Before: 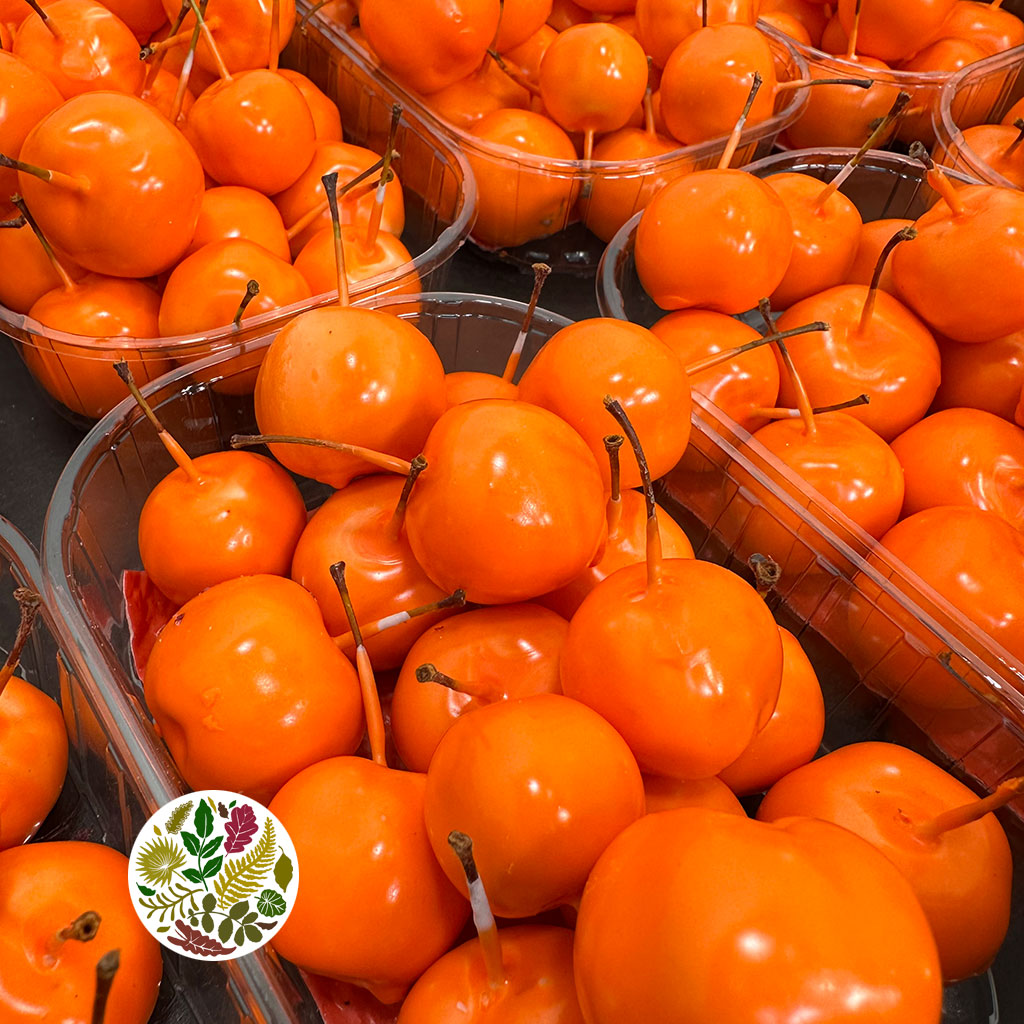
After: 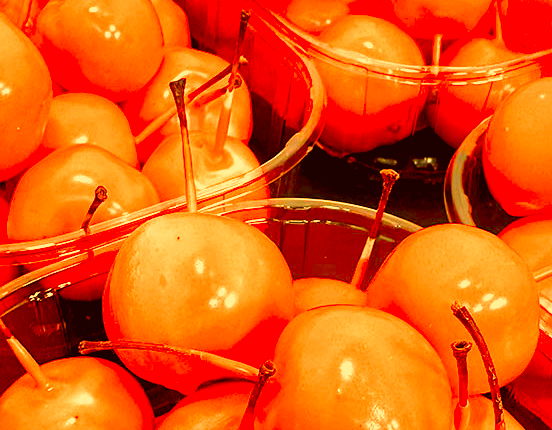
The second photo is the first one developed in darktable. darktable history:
crop: left 14.854%, top 9.235%, right 31.181%, bottom 48.68%
exposure: black level correction 0.001, exposure 0.955 EV, compensate highlight preservation false
color balance rgb: highlights gain › chroma 2.056%, highlights gain › hue 73.99°, global offset › luminance -1.442%, perceptual saturation grading › global saturation 20%, perceptual saturation grading › highlights -25.226%, perceptual saturation grading › shadows 25.137%, perceptual brilliance grading › highlights 7.191%, perceptual brilliance grading › mid-tones 17.963%, perceptual brilliance grading › shadows -5.27%, global vibrance 18.445%
filmic rgb: black relative exposure -16 EV, white relative exposure 2.9 EV, hardness 9.96, color science v6 (2022)
color correction: highlights a* 10.65, highlights b* 30.27, shadows a* 2.57, shadows b* 18.22, saturation 1.74
